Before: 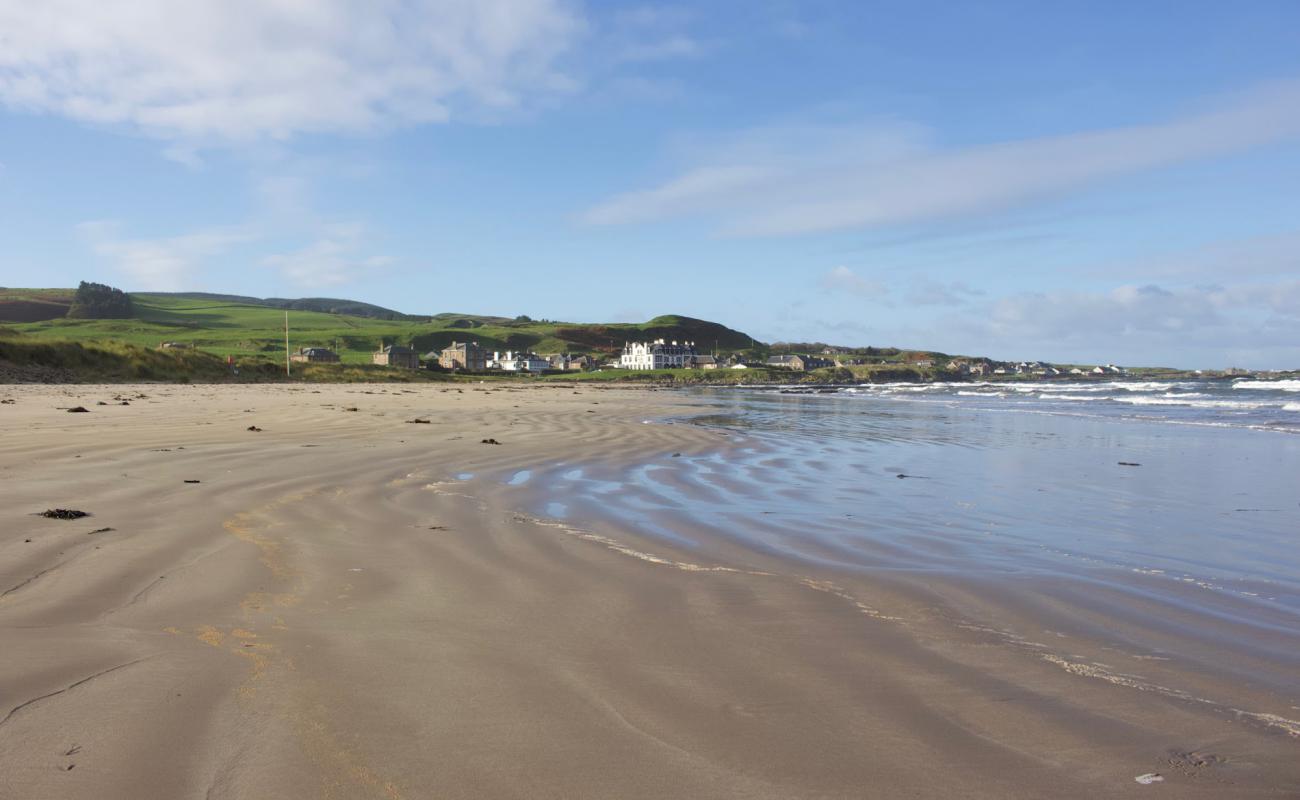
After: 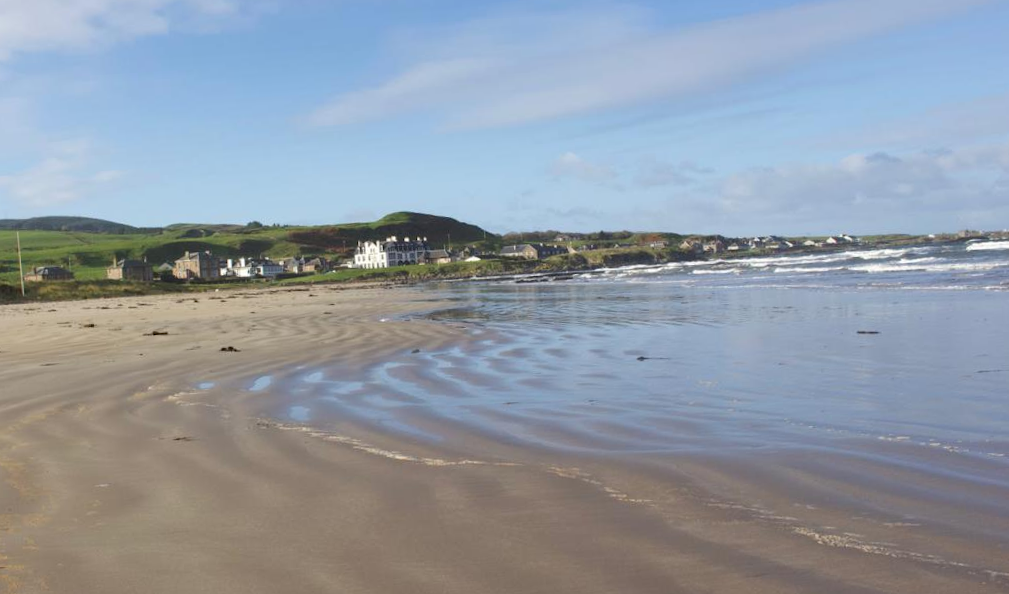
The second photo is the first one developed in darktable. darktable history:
exposure: compensate highlight preservation false
crop: left 19.159%, top 9.58%, bottom 9.58%
rotate and perspective: rotation -3.52°, crop left 0.036, crop right 0.964, crop top 0.081, crop bottom 0.919
